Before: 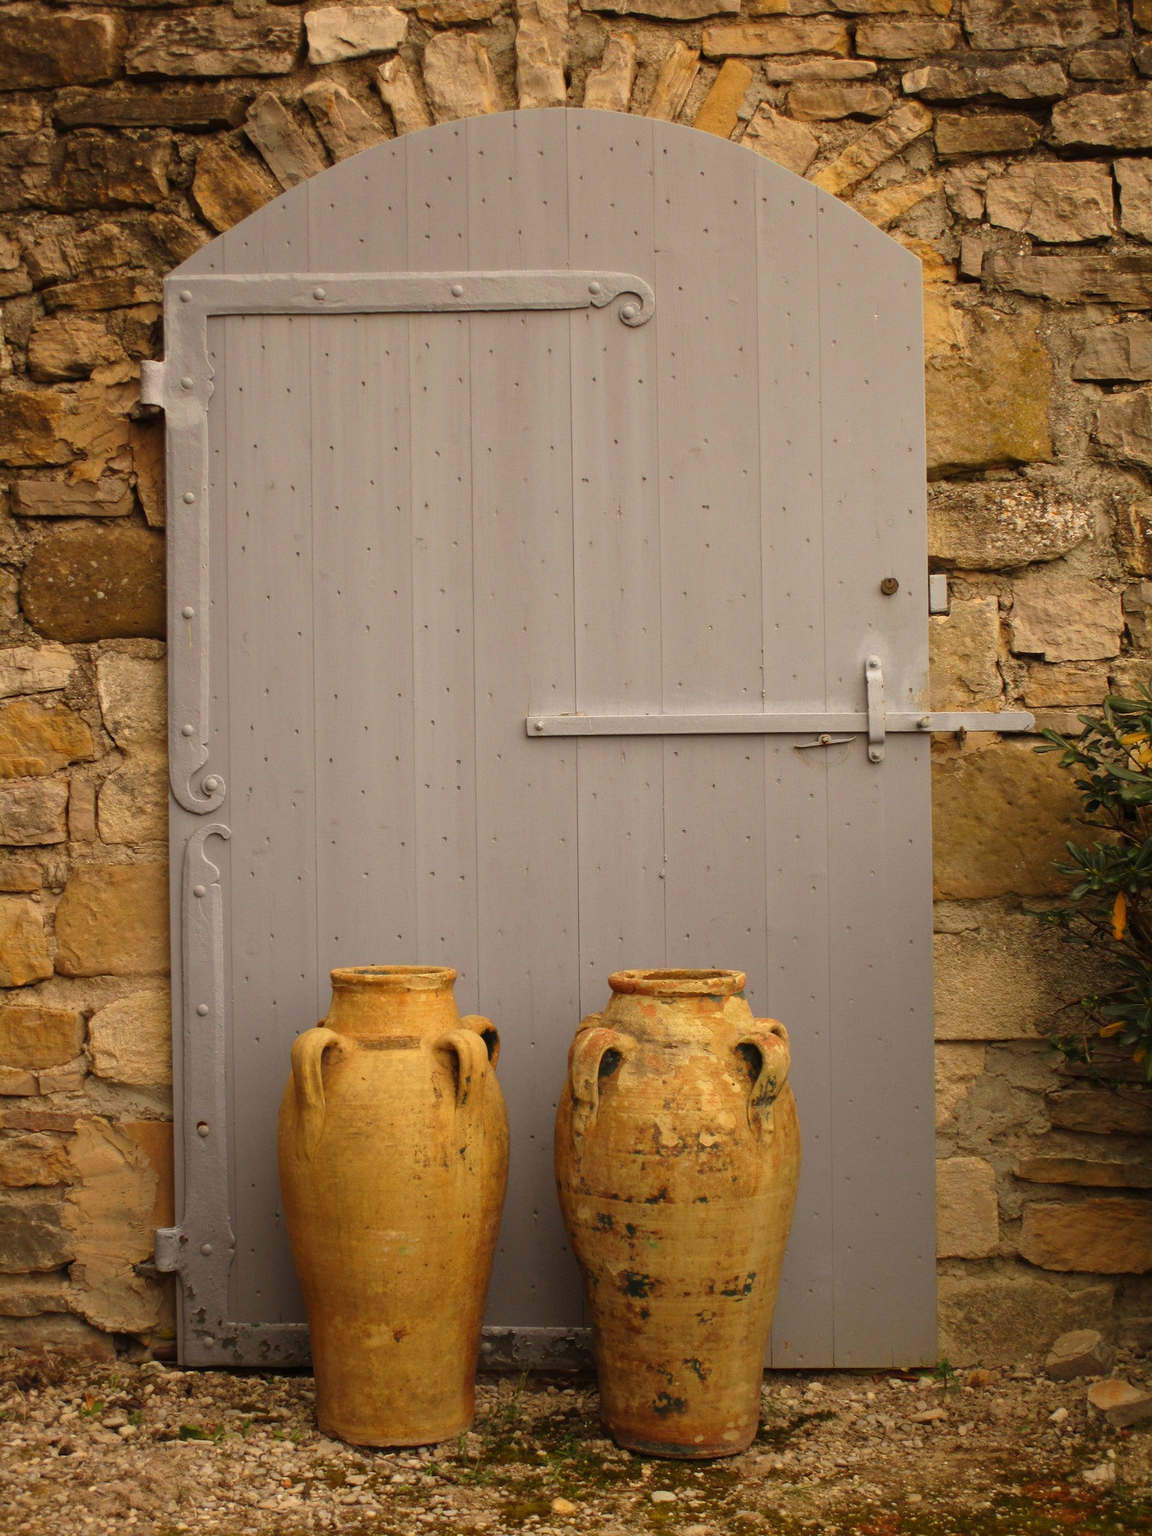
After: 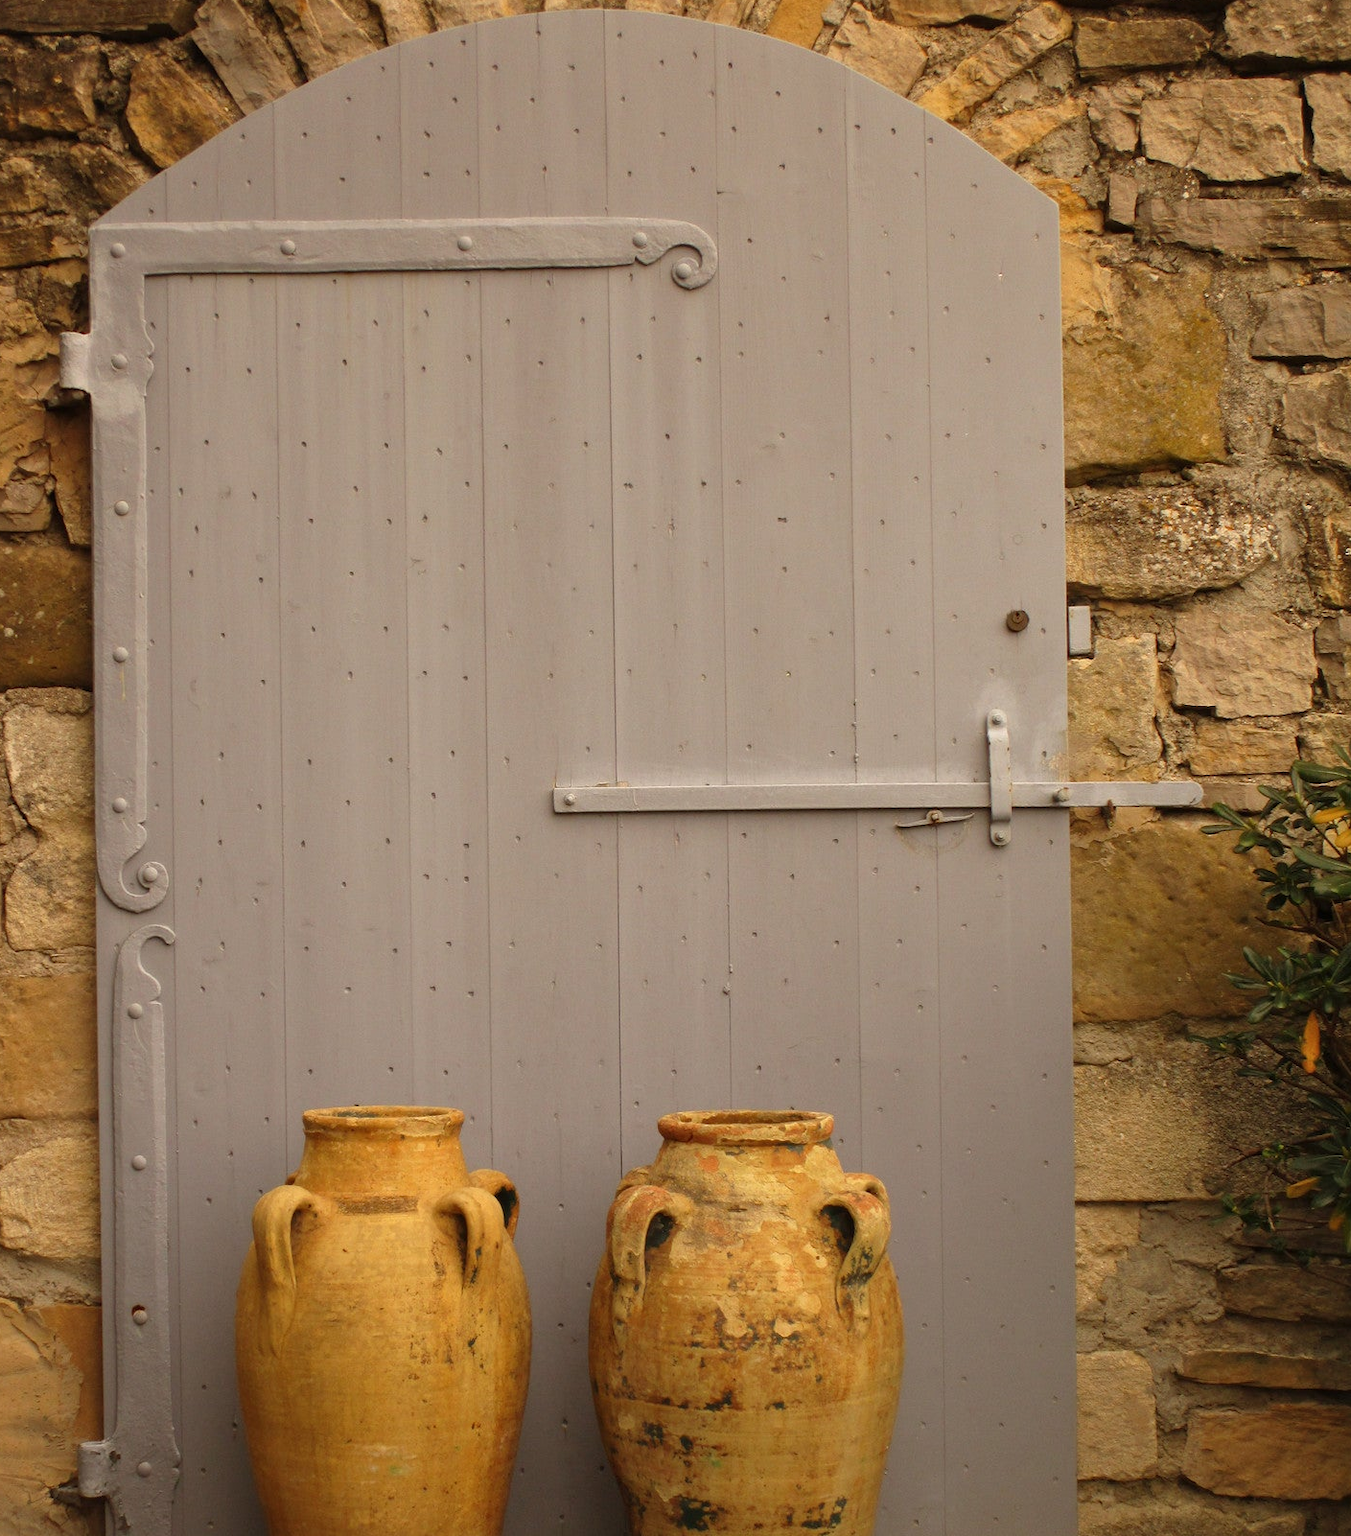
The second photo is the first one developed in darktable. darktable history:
shadows and highlights: shadows 29.44, highlights -29.26, low approximation 0.01, soften with gaussian
crop: left 8.15%, top 6.565%, bottom 15.19%
